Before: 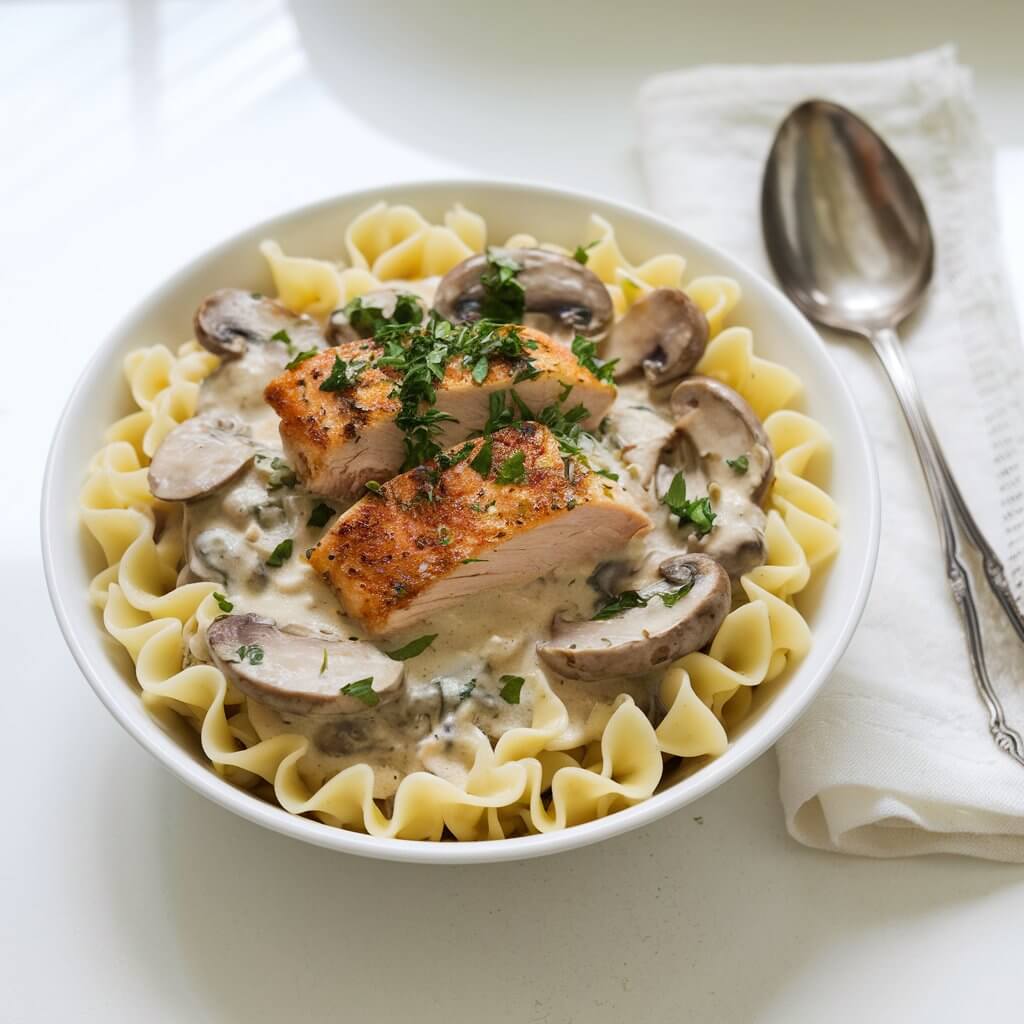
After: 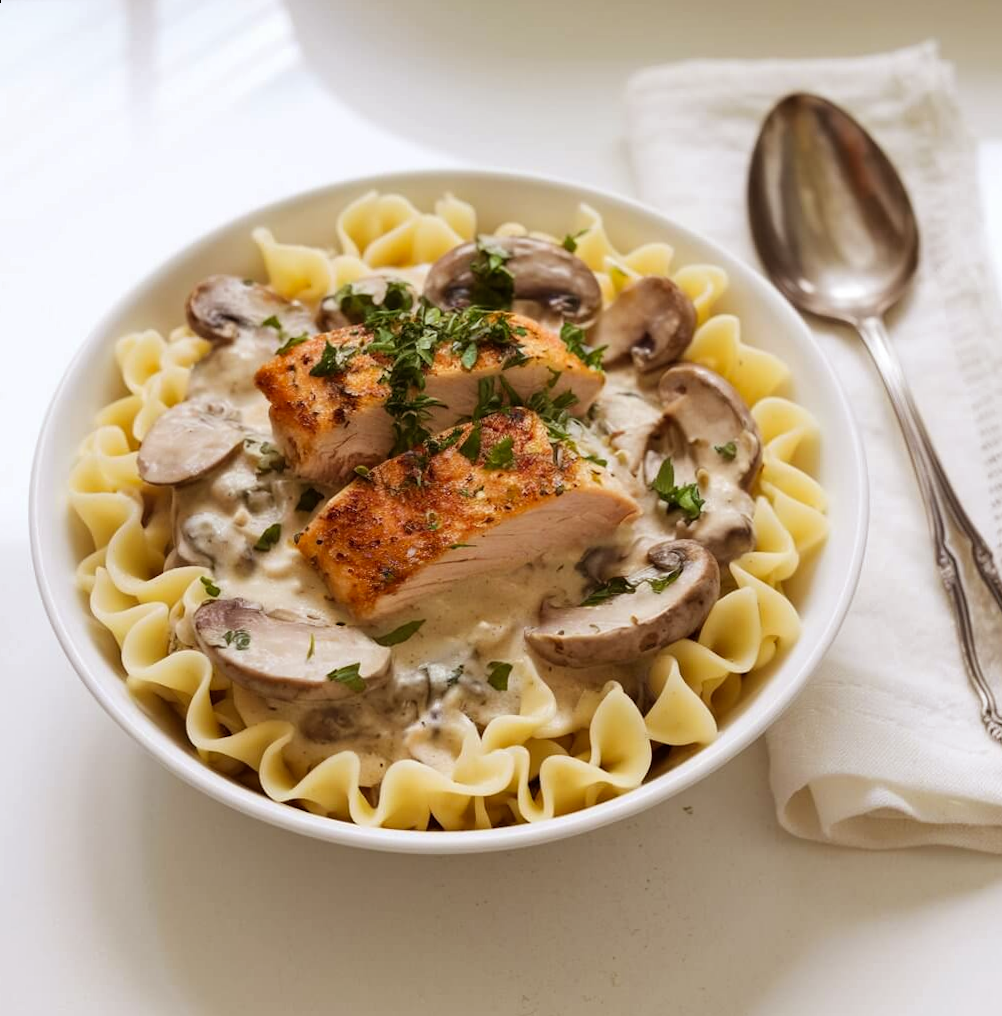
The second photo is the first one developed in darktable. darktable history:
contrast brightness saturation: saturation -0.05
rotate and perspective: rotation 0.226°, lens shift (vertical) -0.042, crop left 0.023, crop right 0.982, crop top 0.006, crop bottom 0.994
rgb levels: mode RGB, independent channels, levels [[0, 0.5, 1], [0, 0.521, 1], [0, 0.536, 1]]
